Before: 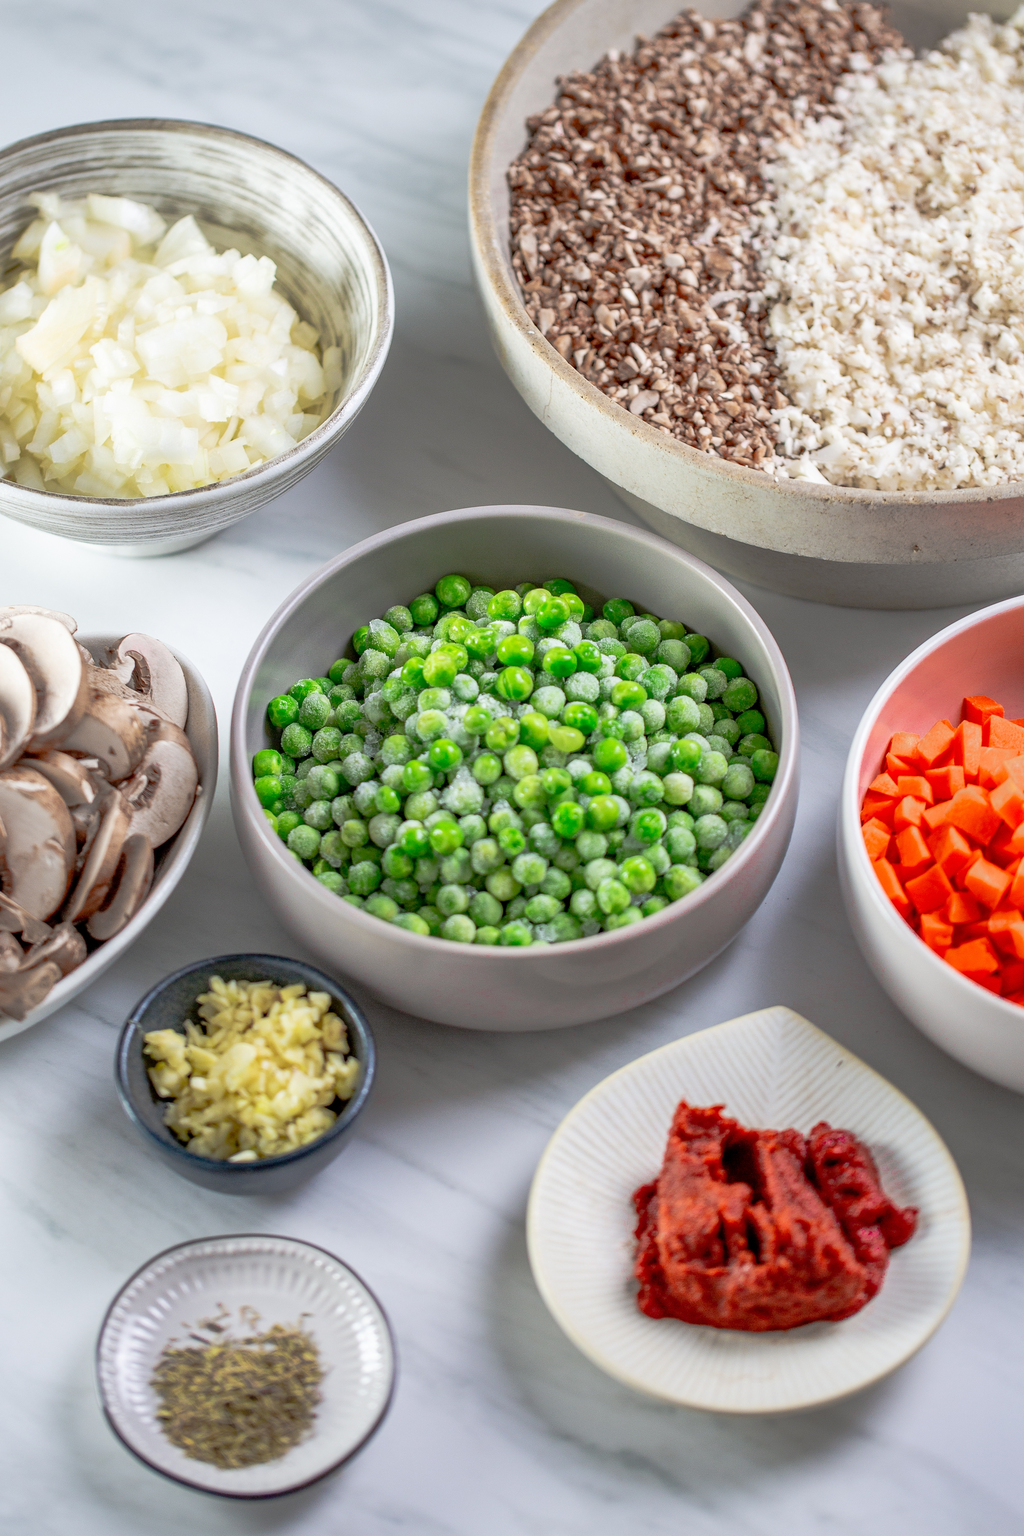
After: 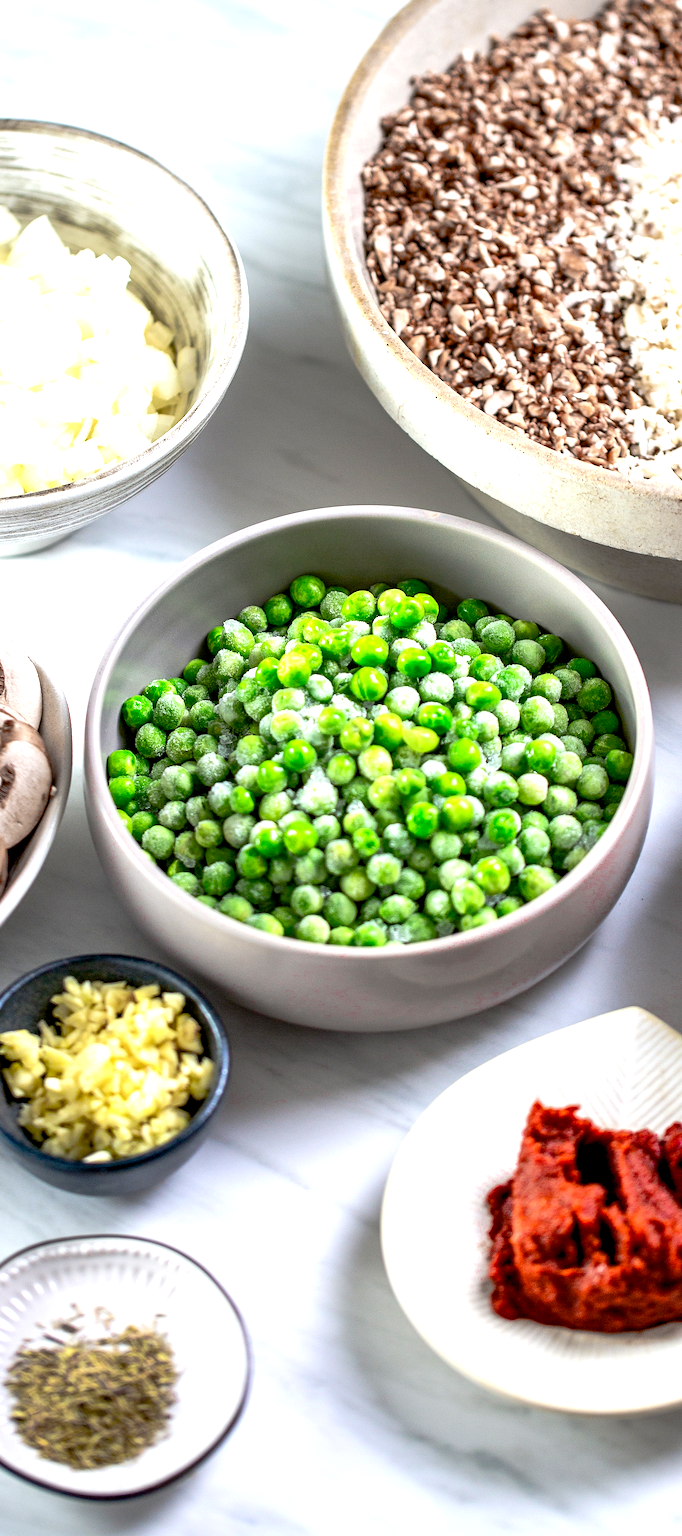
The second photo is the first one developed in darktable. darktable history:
tone equalizer: -8 EV -0.75 EV, -7 EV -0.7 EV, -6 EV -0.6 EV, -5 EV -0.4 EV, -3 EV 0.4 EV, -2 EV 0.6 EV, -1 EV 0.7 EV, +0 EV 0.75 EV, edges refinement/feathering 500, mask exposure compensation -1.57 EV, preserve details no
crop and rotate: left 14.292%, right 19.041%
color balance rgb: global offset › luminance -0.51%, perceptual saturation grading › global saturation 27.53%, perceptual saturation grading › highlights -25%, perceptual saturation grading › shadows 25%, perceptual brilliance grading › highlights 6.62%, perceptual brilliance grading › mid-tones 17.07%, perceptual brilliance grading › shadows -5.23%
color zones: curves: ch0 [(0.068, 0.464) (0.25, 0.5) (0.48, 0.508) (0.75, 0.536) (0.886, 0.476) (0.967, 0.456)]; ch1 [(0.066, 0.456) (0.25, 0.5) (0.616, 0.508) (0.746, 0.56) (0.934, 0.444)]
